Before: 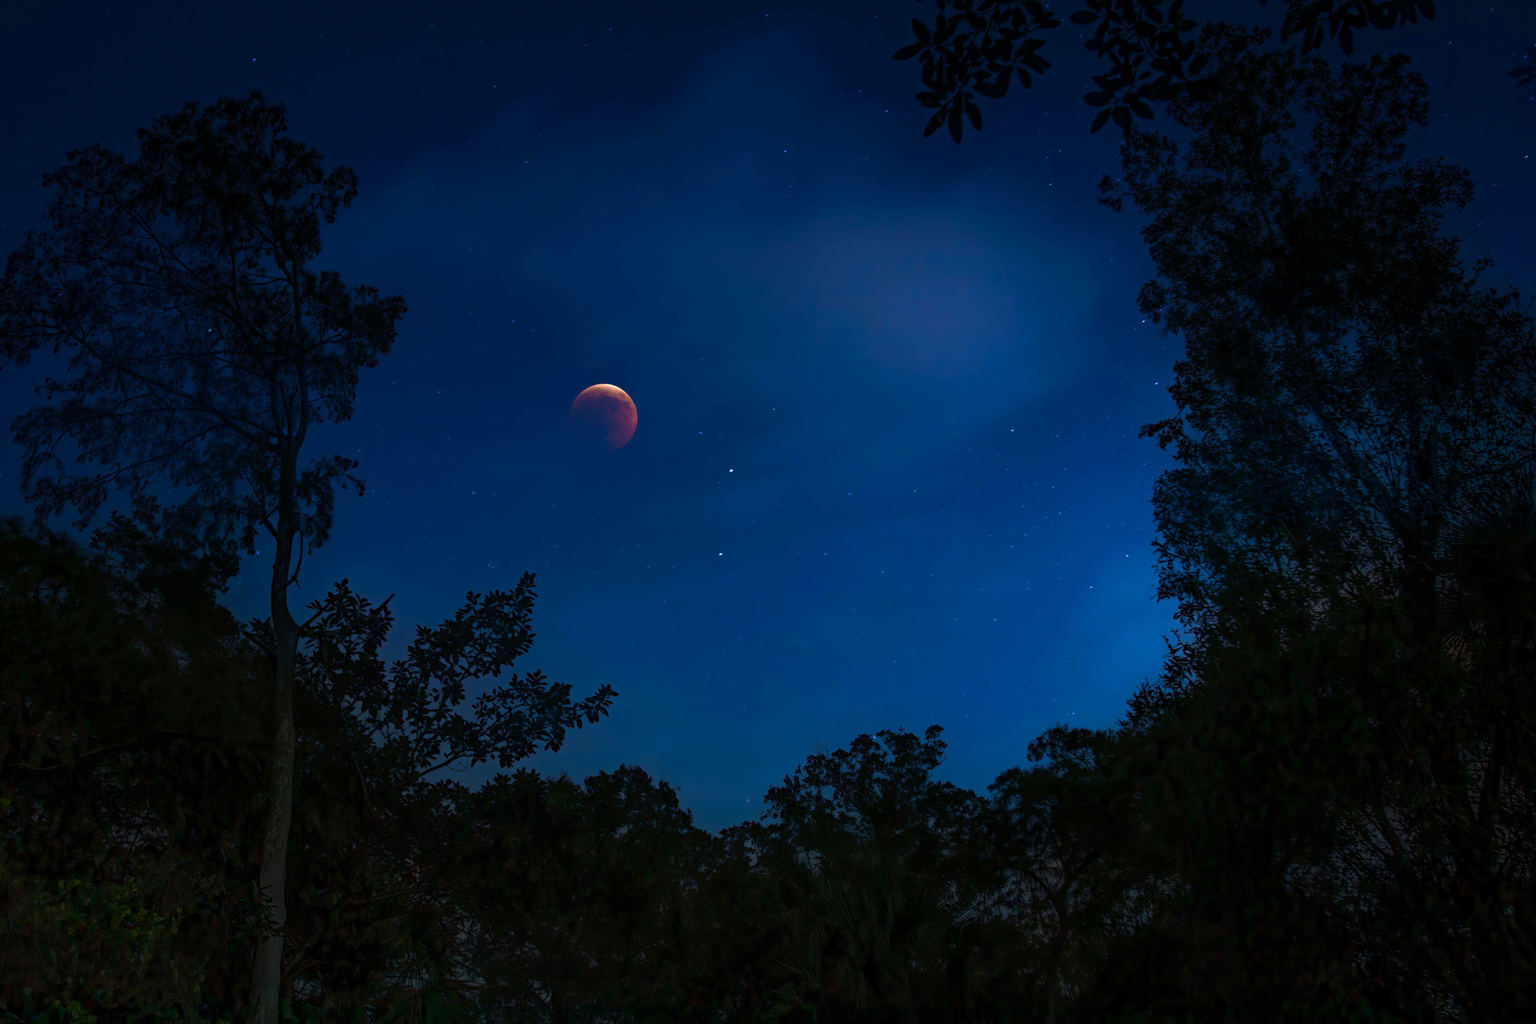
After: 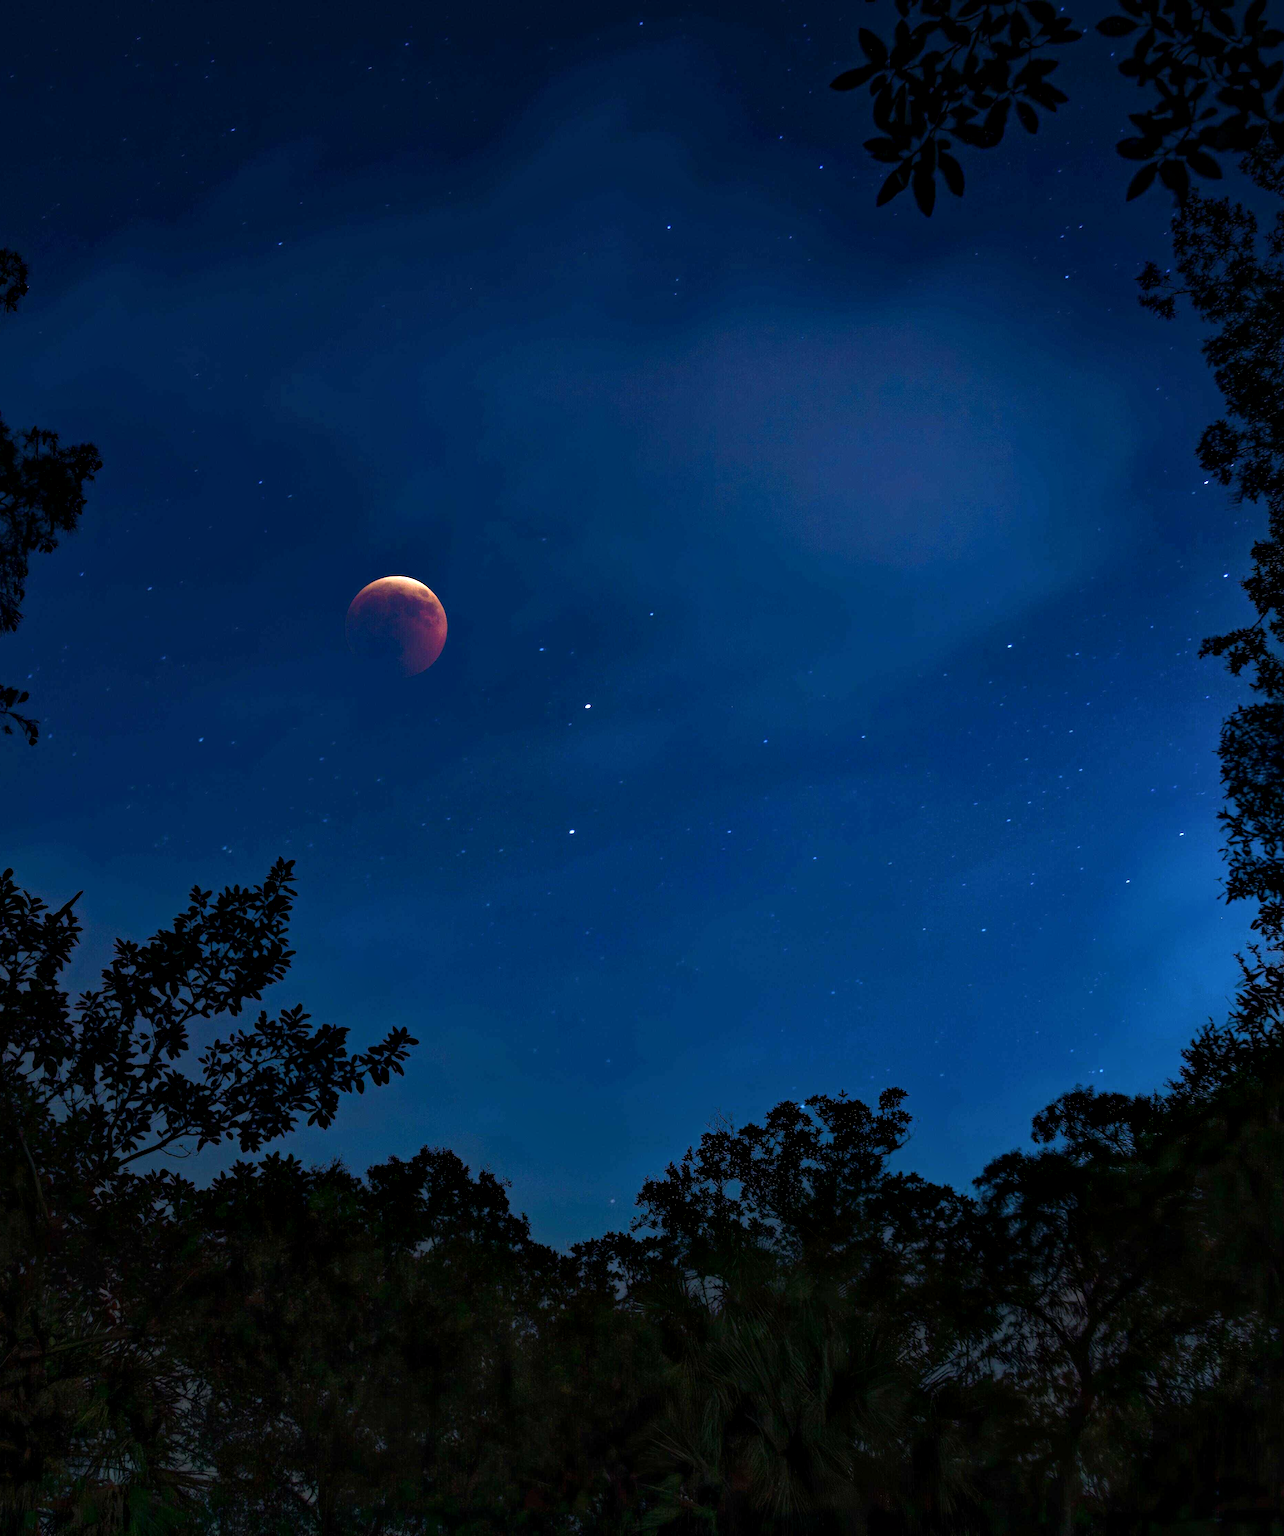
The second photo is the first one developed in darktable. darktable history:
crop: left 22.122%, right 22.14%, bottom 0.003%
contrast equalizer: y [[0.6 ×6], [0.55 ×6], [0 ×6], [0 ×6], [0 ×6]]
